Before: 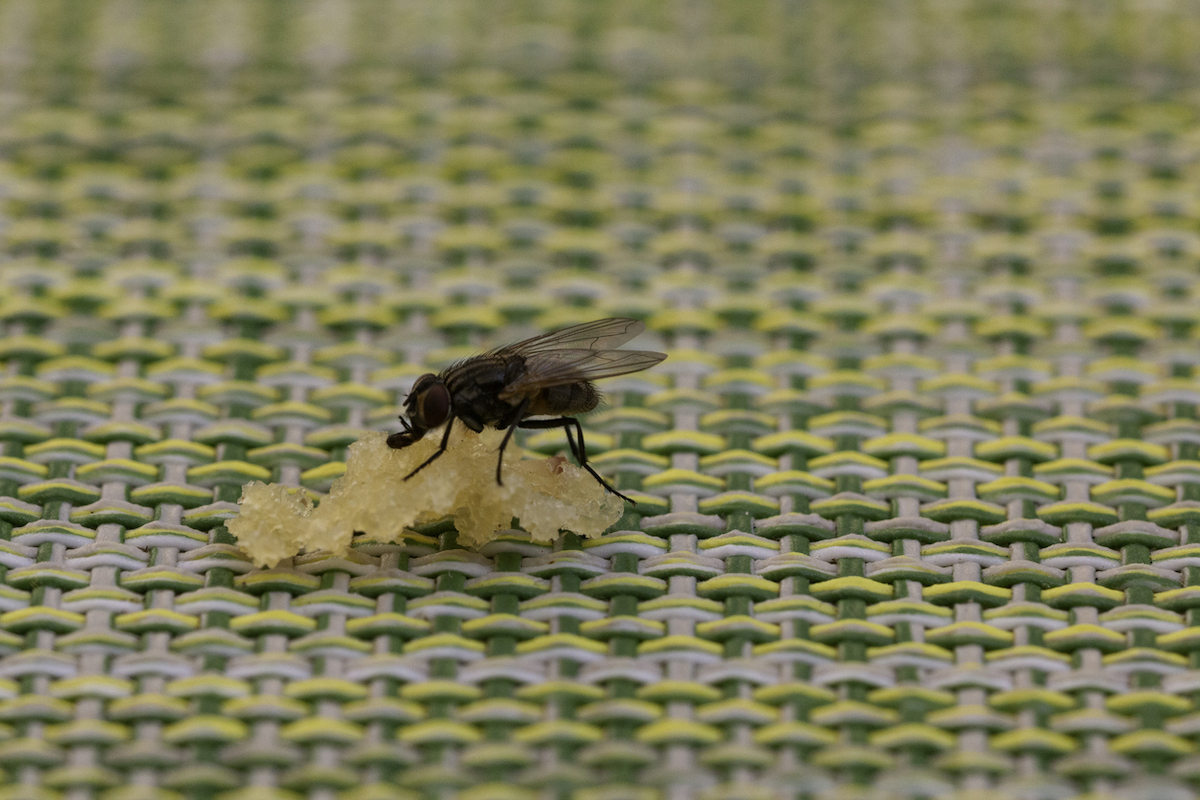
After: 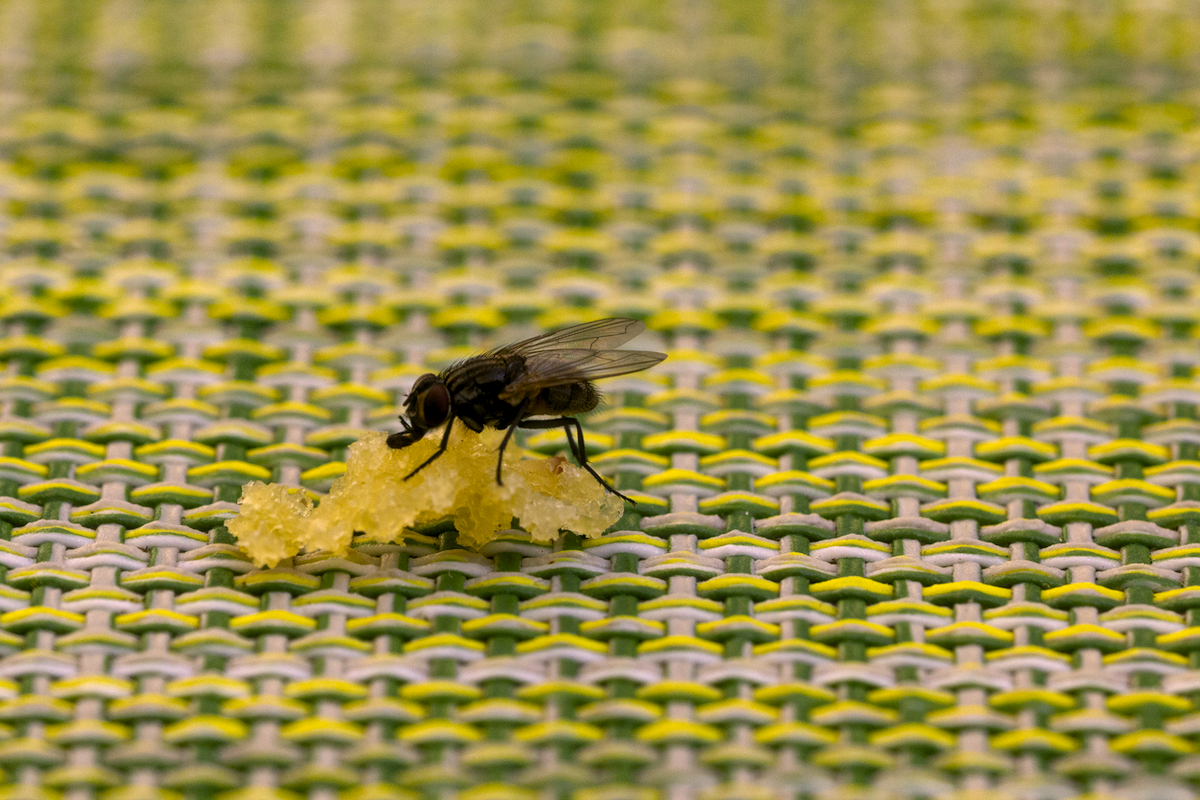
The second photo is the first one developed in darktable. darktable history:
haze removal: strength -0.056, compatibility mode true, adaptive false
color balance rgb: highlights gain › chroma 2.983%, highlights gain › hue 54.37°, global offset › luminance -0.478%, linear chroma grading › global chroma 10.264%, perceptual saturation grading › global saturation 30.714%, perceptual brilliance grading › global brilliance 17.627%, contrast 5.62%
